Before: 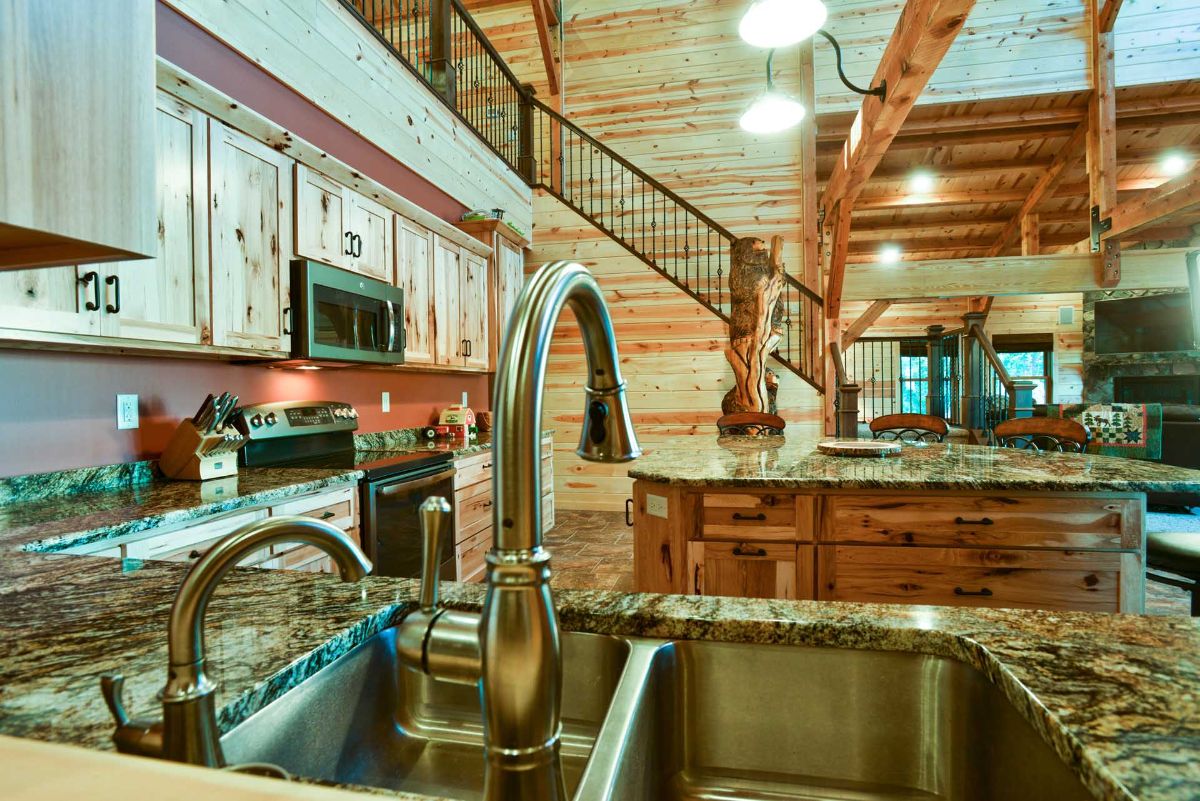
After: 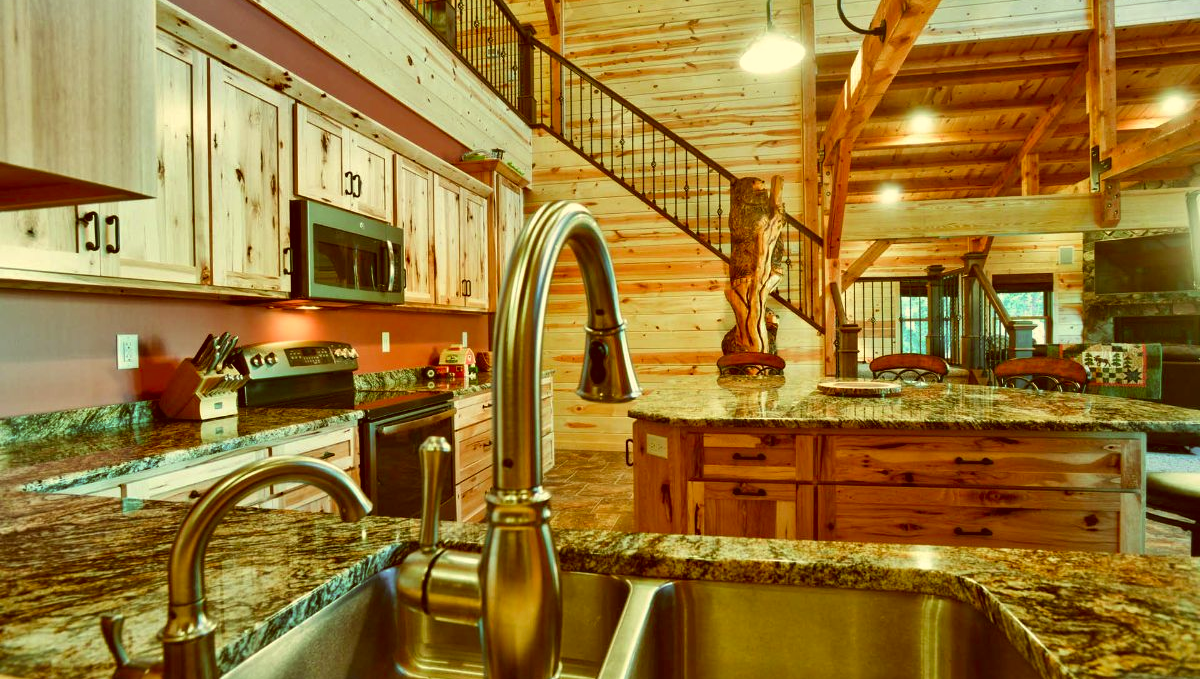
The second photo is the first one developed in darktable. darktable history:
crop: top 7.593%, bottom 7.546%
color correction: highlights a* 1.14, highlights b* 24, shadows a* 16.33, shadows b* 24.7
shadows and highlights: low approximation 0.01, soften with gaussian
